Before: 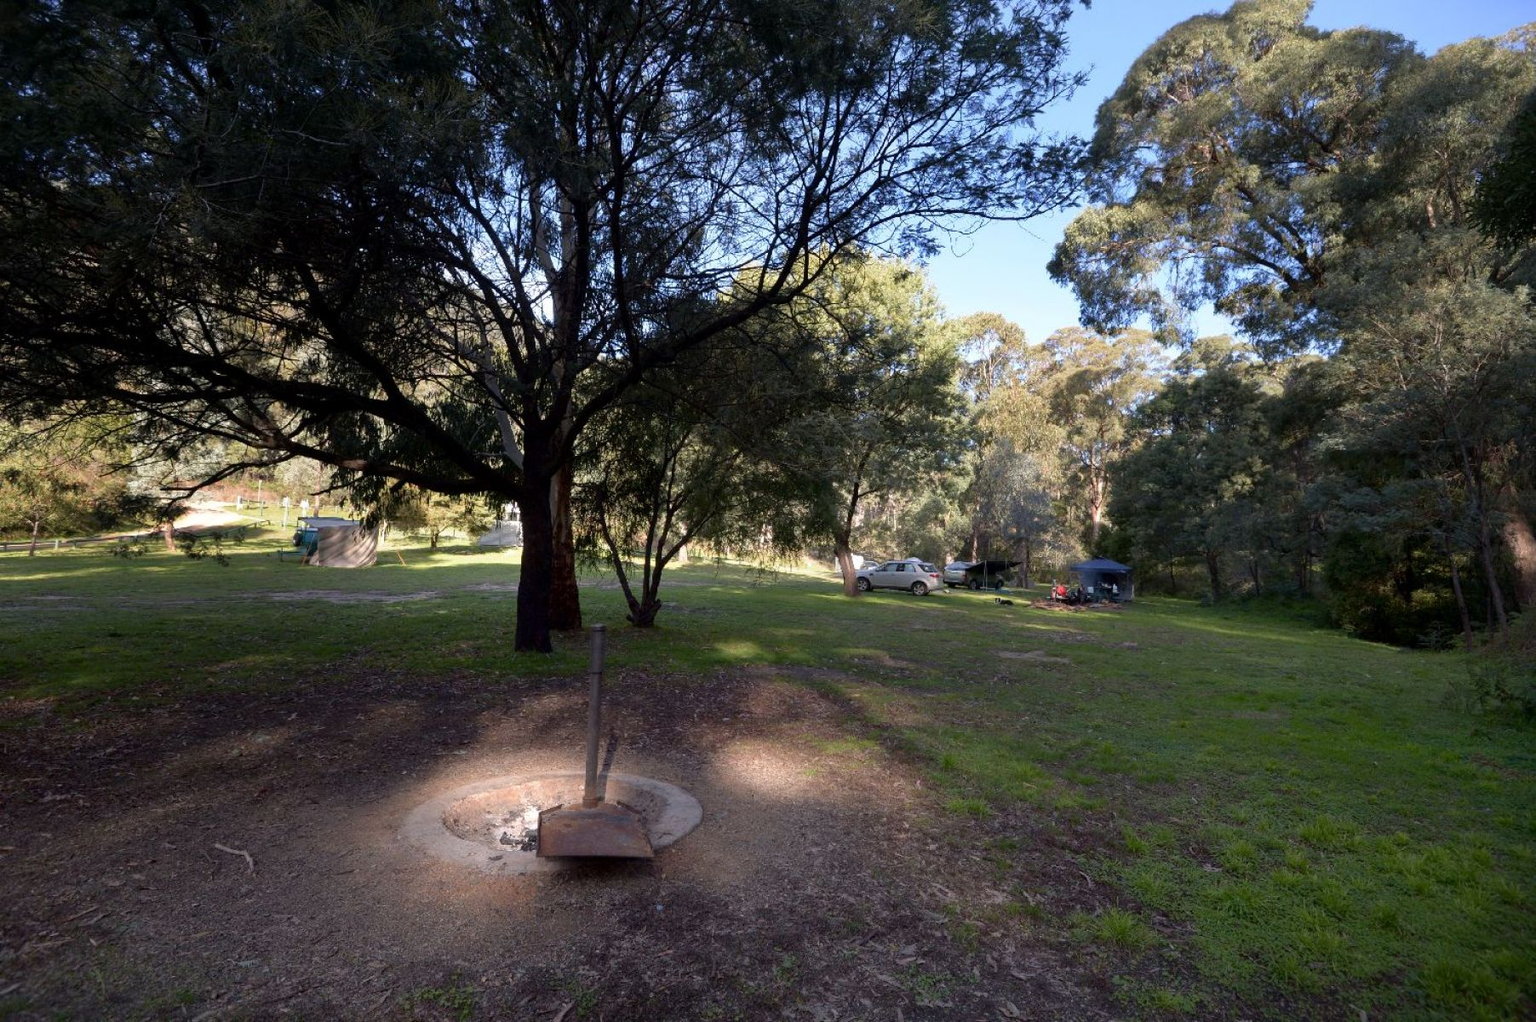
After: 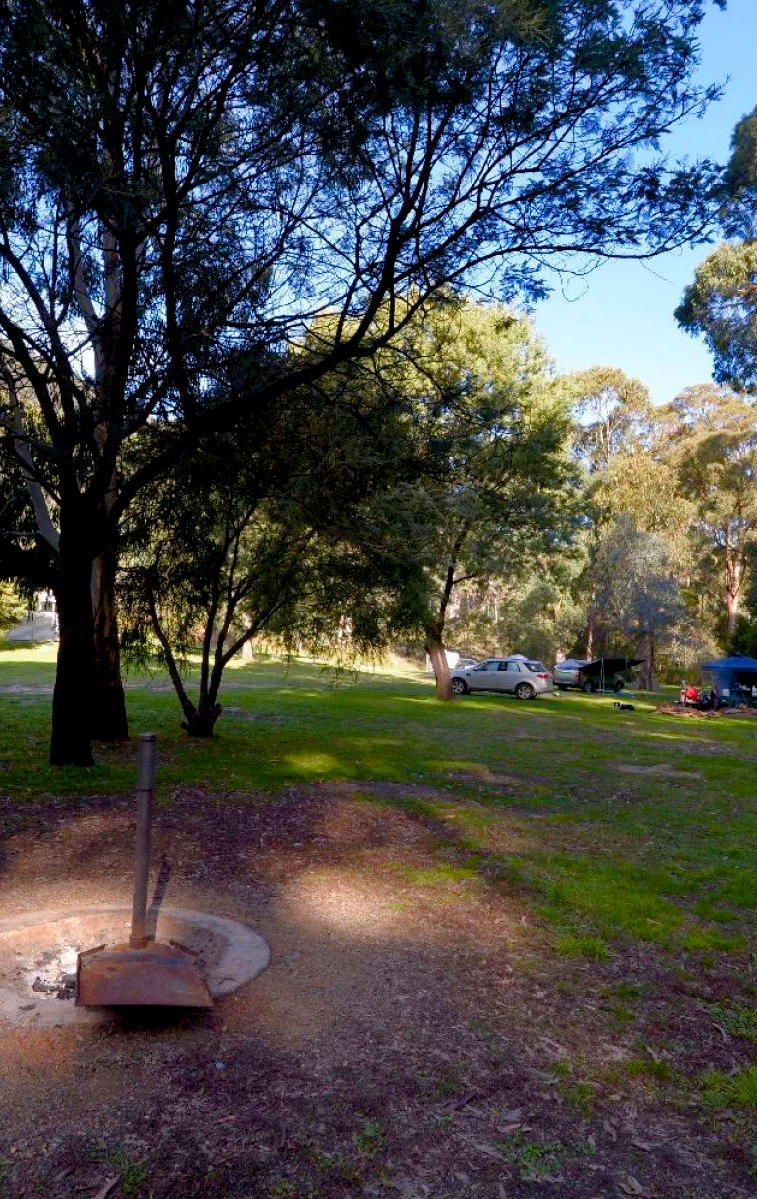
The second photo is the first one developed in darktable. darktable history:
crop: left 30.782%, right 27.238%
color balance rgb: global offset › luminance -0.506%, linear chroma grading › global chroma 19.345%, perceptual saturation grading › global saturation 20%, perceptual saturation grading › highlights -25.43%, perceptual saturation grading › shadows 49.921%
